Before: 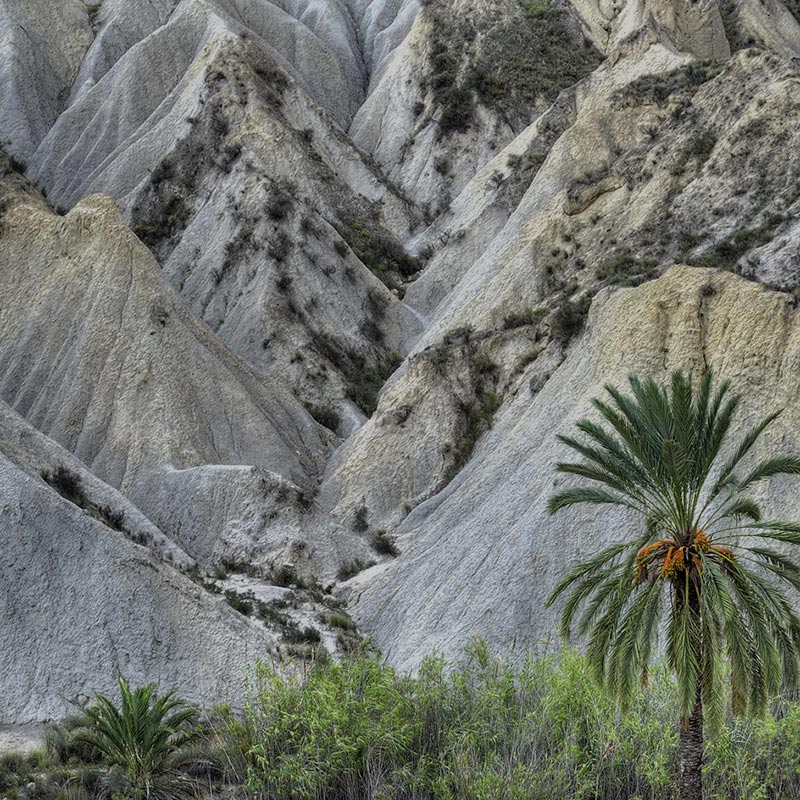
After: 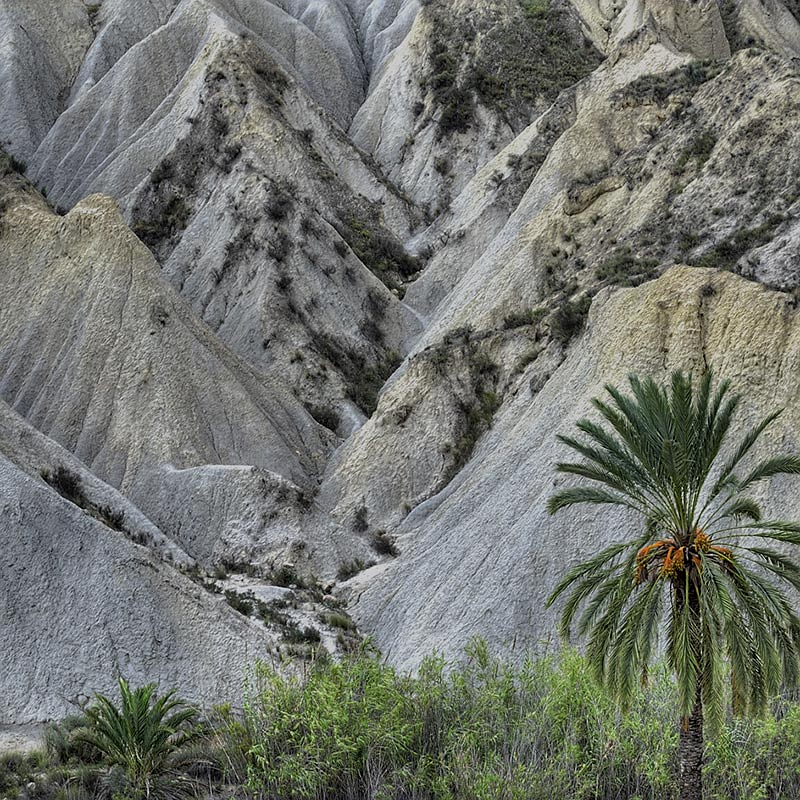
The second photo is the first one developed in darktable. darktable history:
sharpen: radius 1.559, amount 0.373, threshold 1.271
grain: coarseness 14.57 ISO, strength 8.8%
